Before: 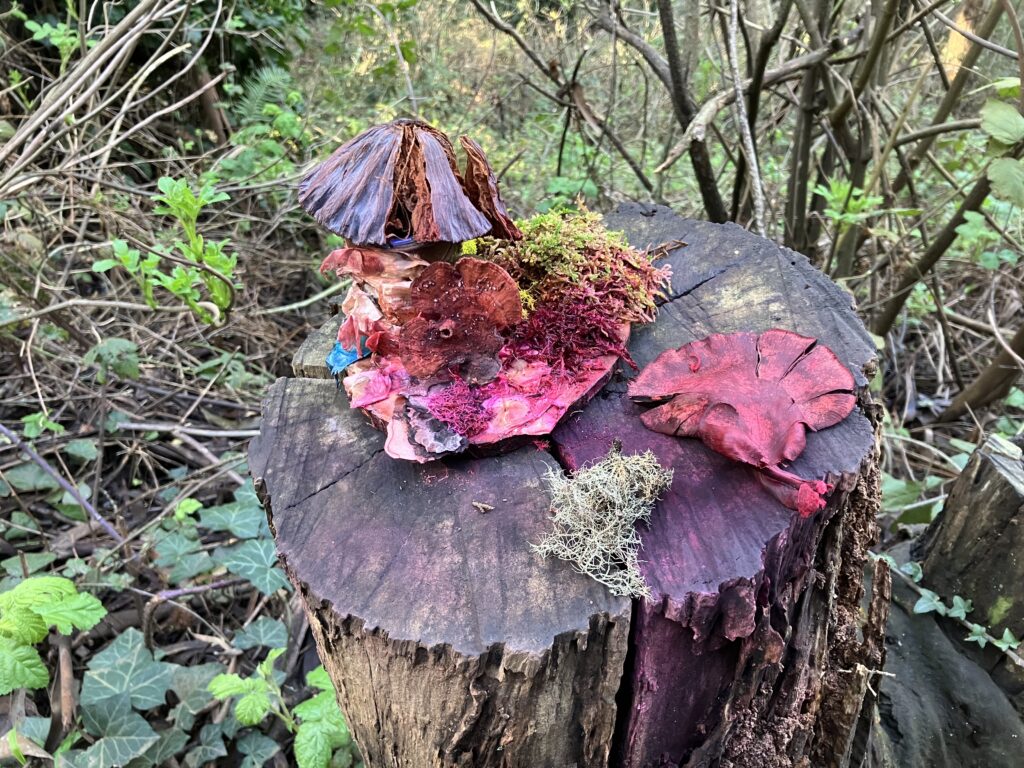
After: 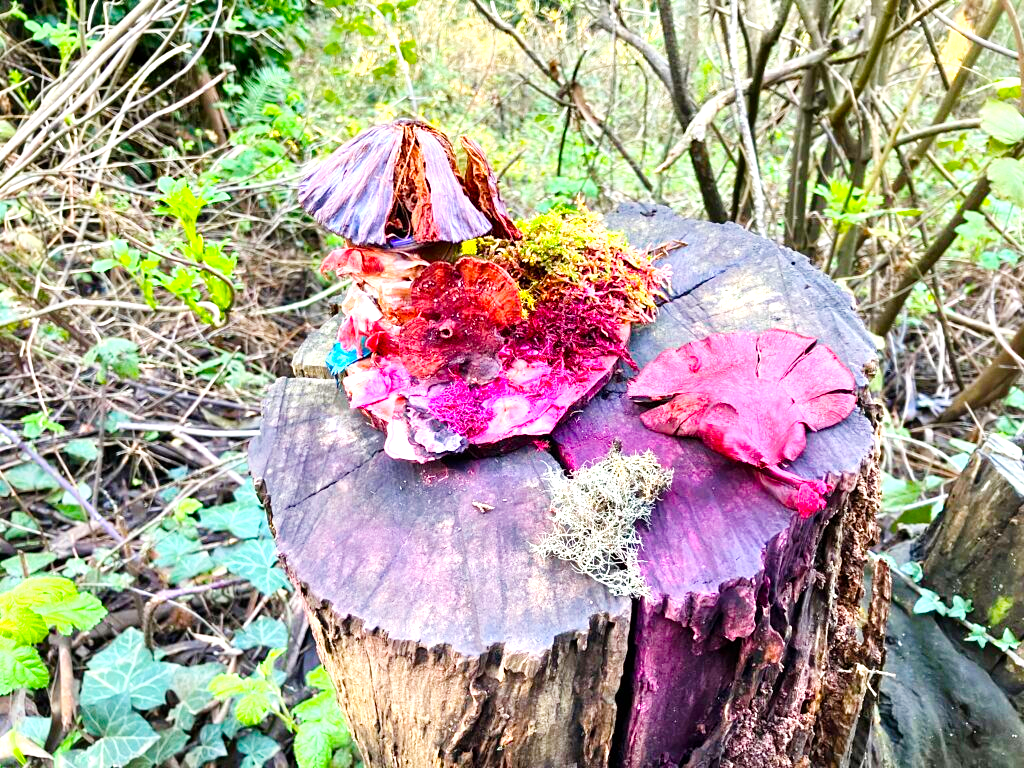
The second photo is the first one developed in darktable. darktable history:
local contrast: mode bilateral grid, contrast 10, coarseness 24, detail 115%, midtone range 0.2
color balance rgb: linear chroma grading › global chroma 24.973%, perceptual saturation grading › global saturation 19.315%
exposure: black level correction 0, exposure 0.947 EV, compensate exposure bias true, compensate highlight preservation false
tone curve: curves: ch0 [(0, 0) (0.004, 0.001) (0.133, 0.112) (0.325, 0.362) (0.832, 0.893) (1, 1)], preserve colors none
